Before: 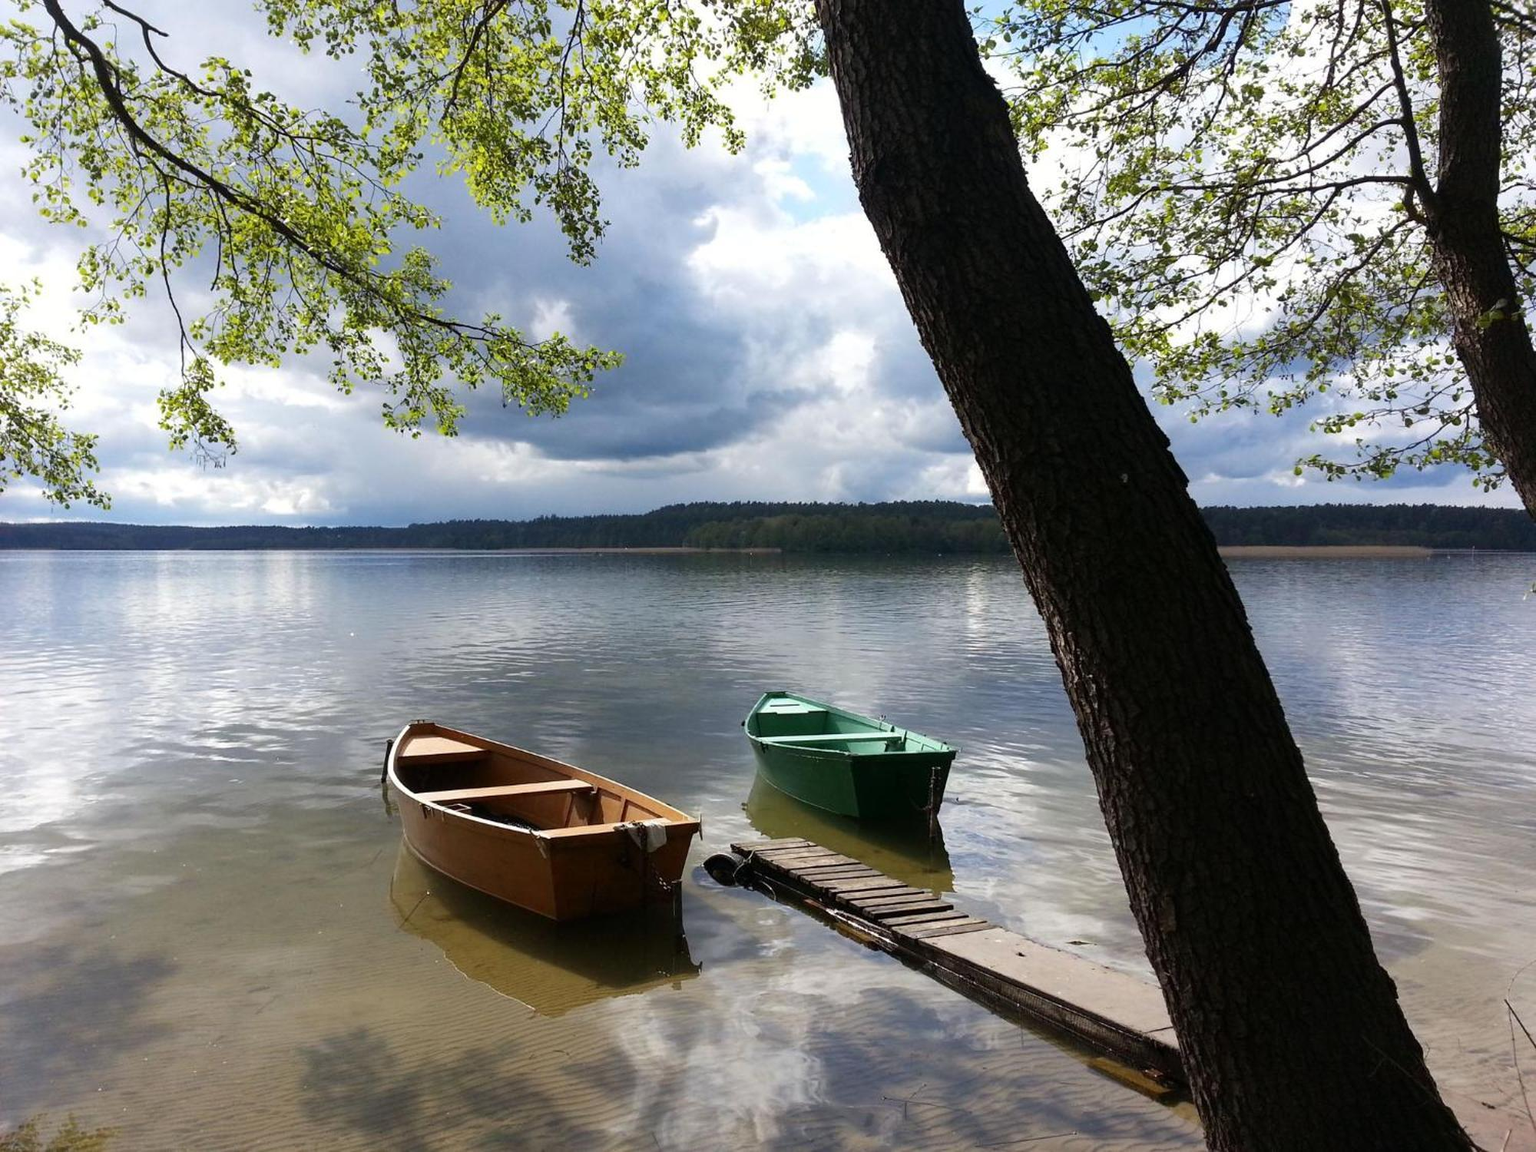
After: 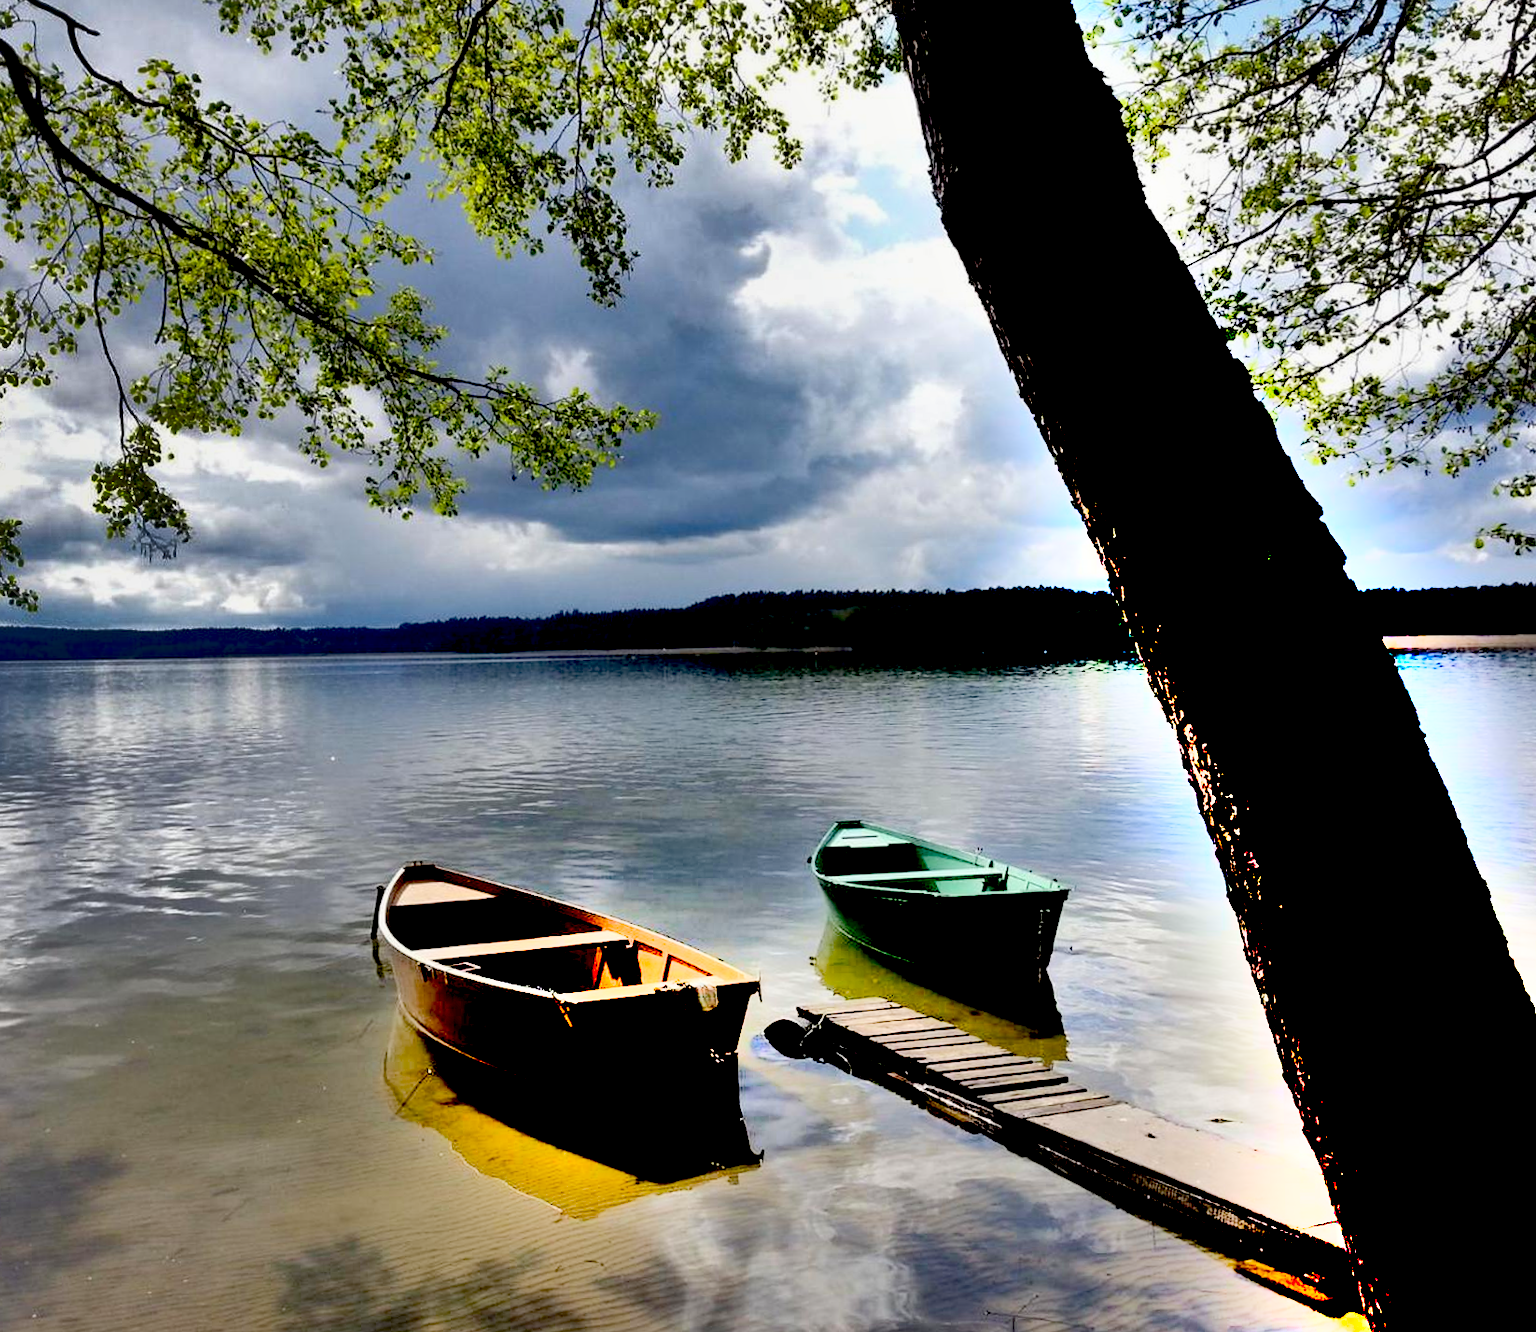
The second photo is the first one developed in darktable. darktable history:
shadows and highlights: radius 122.69, shadows 99.14, white point adjustment -2.95, highlights -98.23, soften with gaussian
crop and rotate: angle 0.826°, left 4.343%, top 0.5%, right 11.776%, bottom 2.433%
exposure: black level correction 0.048, exposure 0.013 EV, compensate exposure bias true, compensate highlight preservation false
